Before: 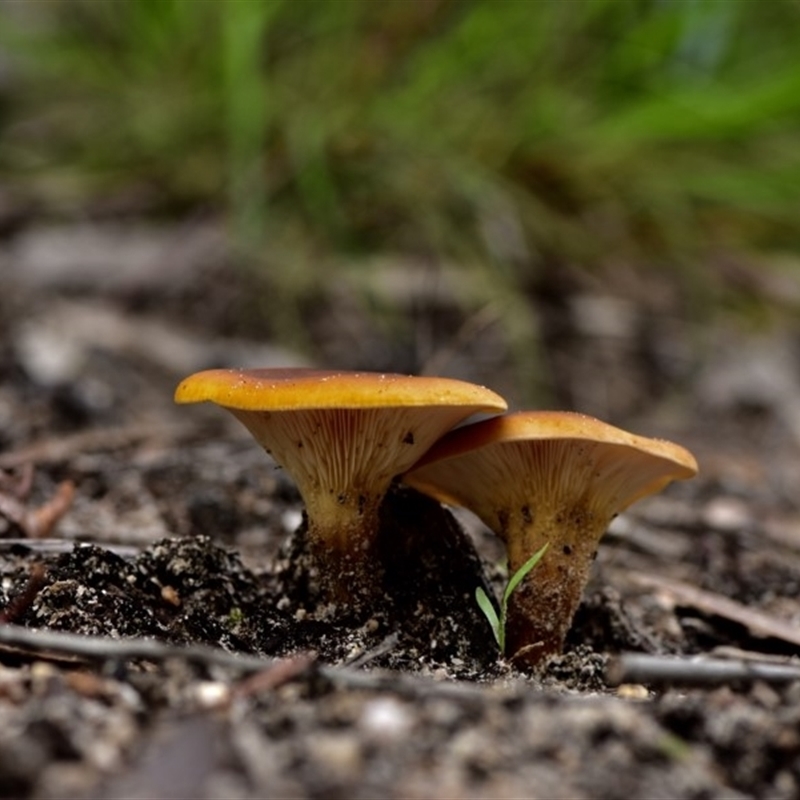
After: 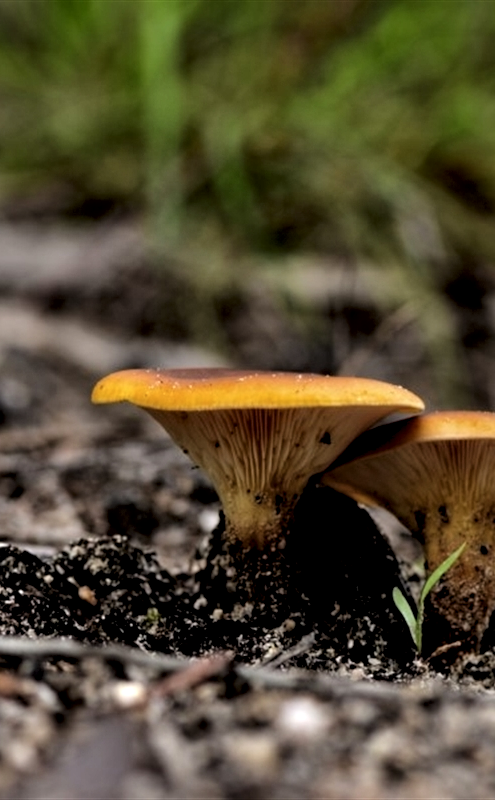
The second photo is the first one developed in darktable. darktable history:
crop: left 10.465%, right 26.571%
levels: levels [0.073, 0.497, 0.972]
local contrast: mode bilateral grid, contrast 24, coarseness 60, detail 151%, midtone range 0.2
tone equalizer: on, module defaults
